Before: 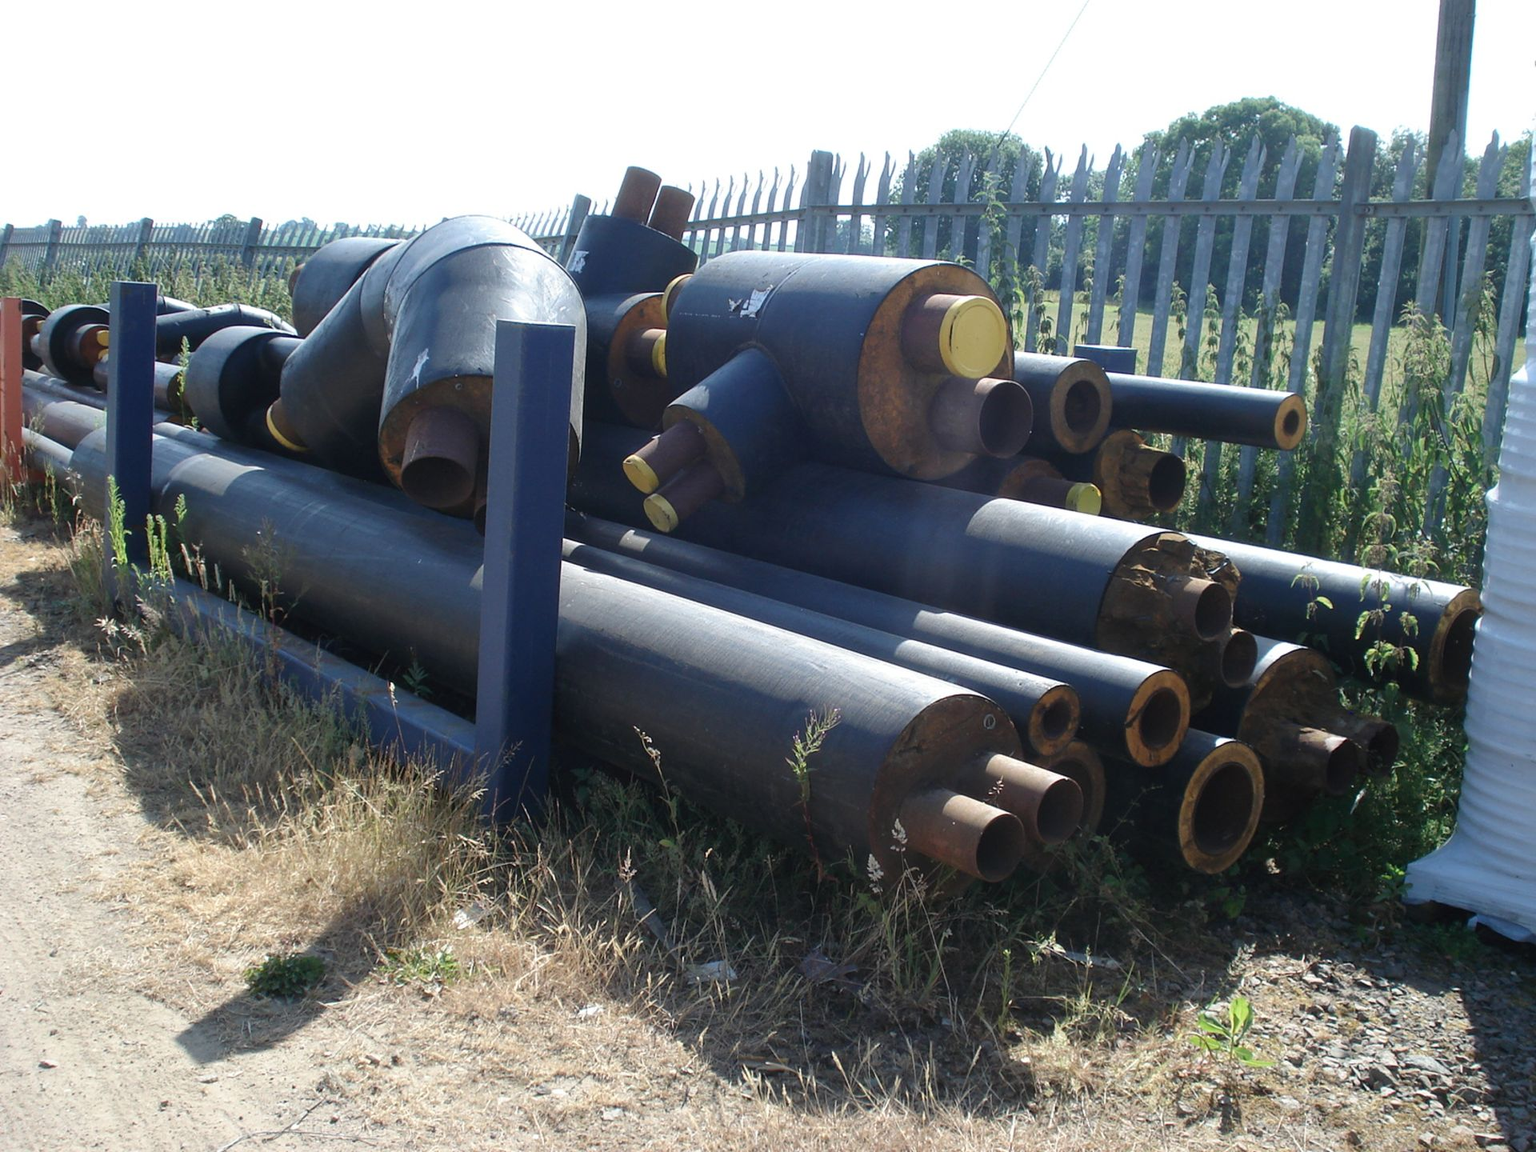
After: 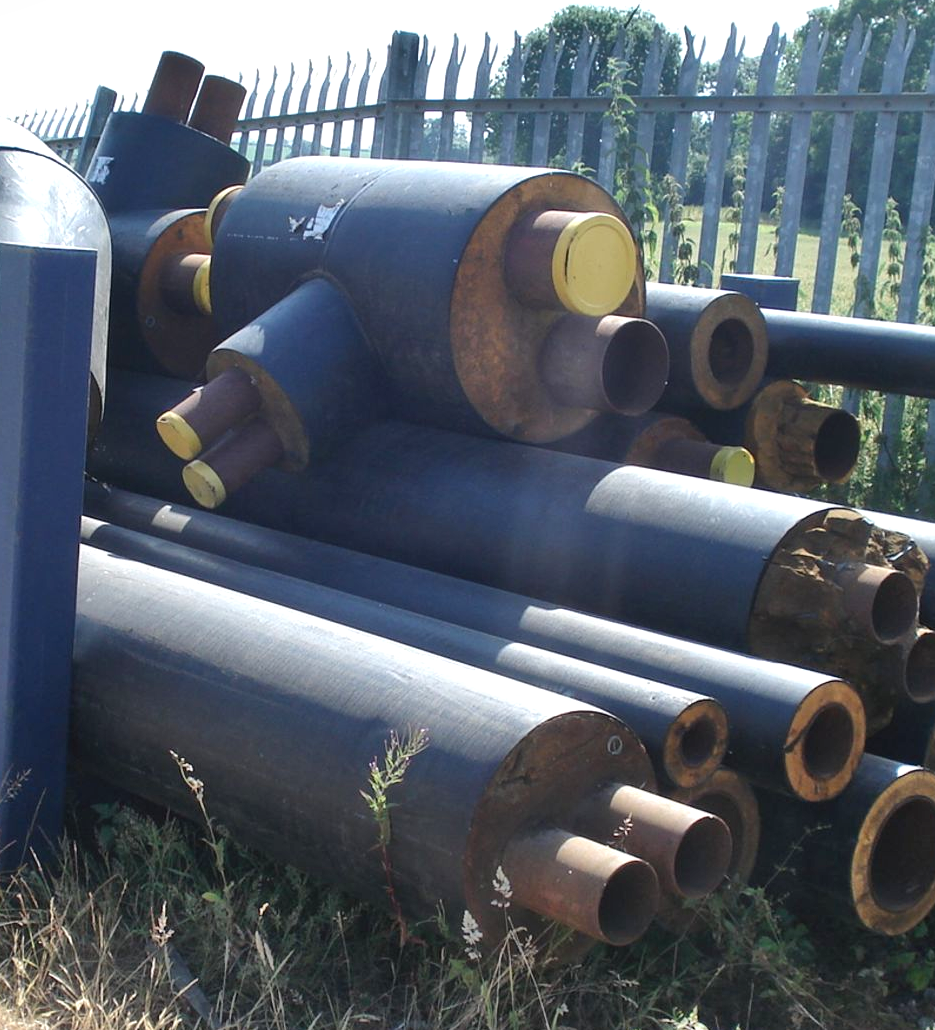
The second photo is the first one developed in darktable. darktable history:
crop: left 32.4%, top 10.926%, right 18.649%, bottom 17.507%
exposure: exposure 0.297 EV, compensate exposure bias true, compensate highlight preservation false
shadows and highlights: soften with gaussian
